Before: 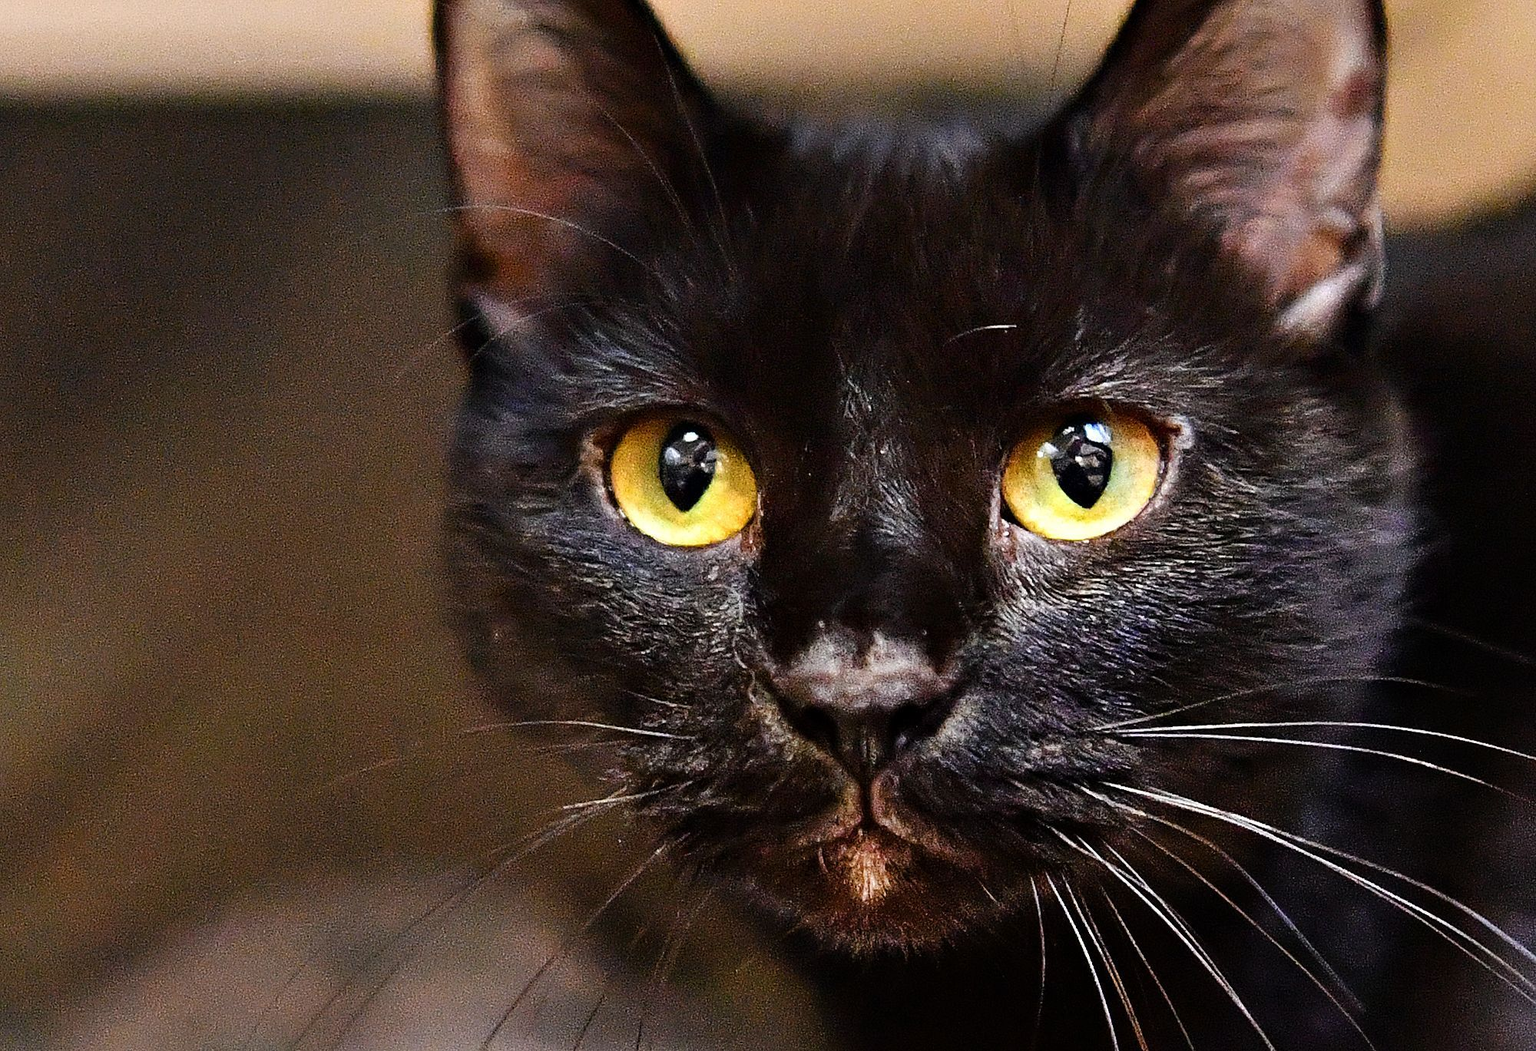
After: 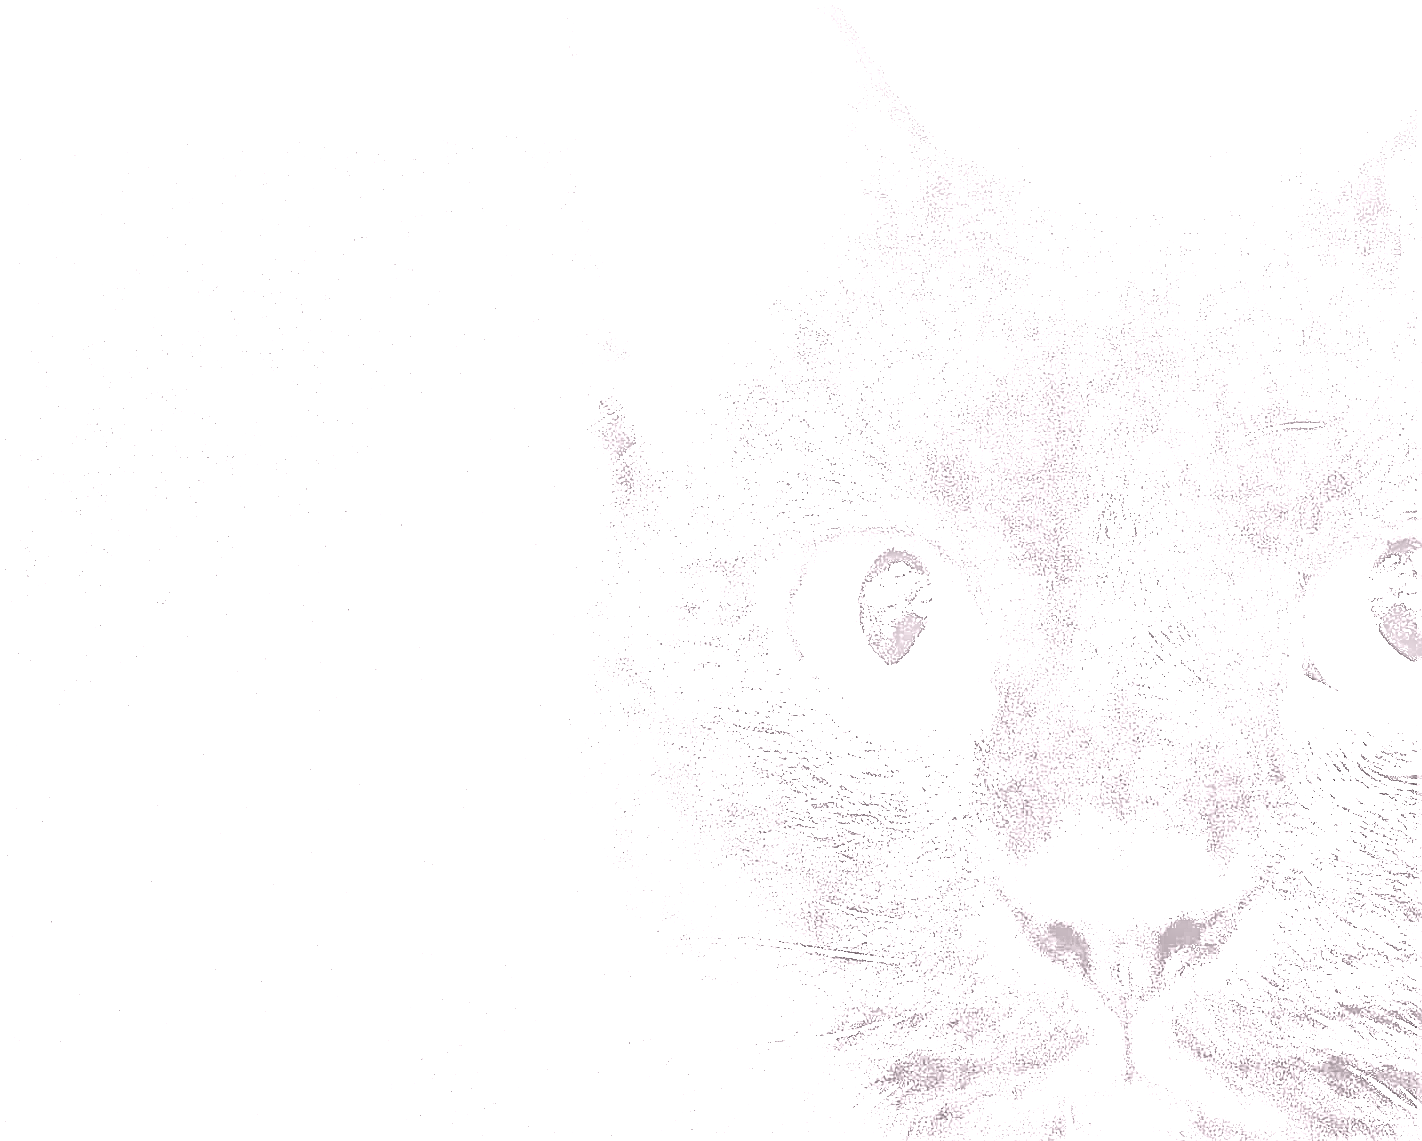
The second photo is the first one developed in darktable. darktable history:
crop: right 28.885%, bottom 16.626%
sharpen: on, module defaults
color correction: highlights a* 0.003, highlights b* -0.283
white balance: red 8, blue 8
exposure: exposure 1.061 EV, compensate highlight preservation false
colorize: hue 25.2°, saturation 83%, source mix 82%, lightness 79%, version 1
local contrast: detail 142%
tone equalizer: on, module defaults
